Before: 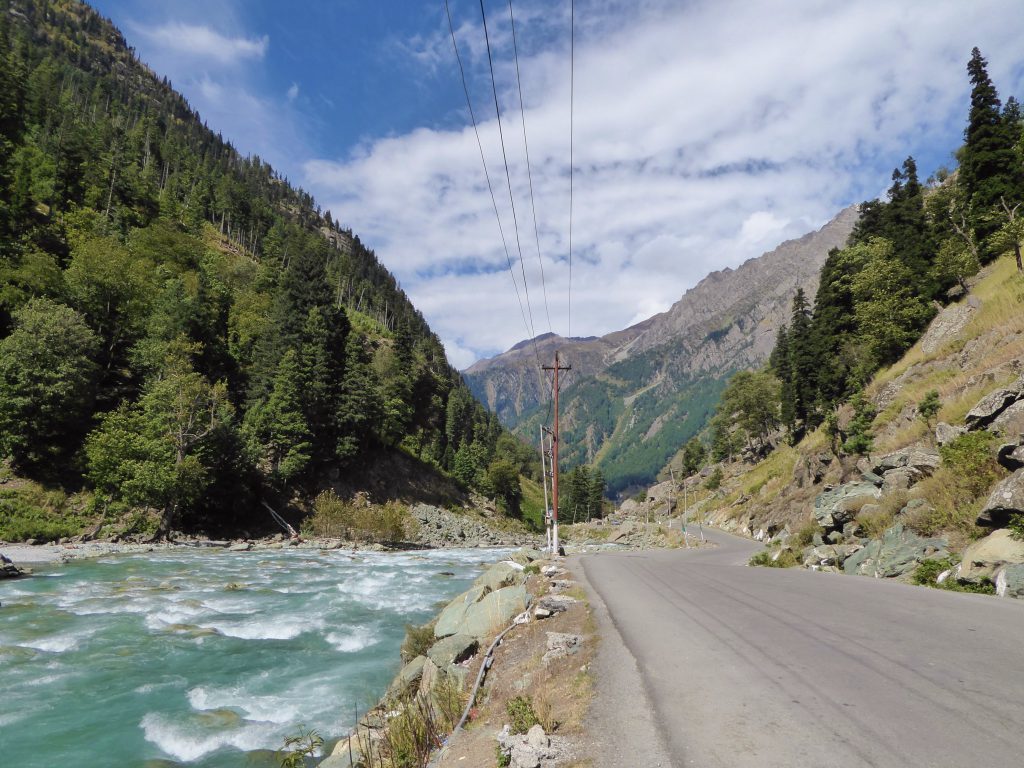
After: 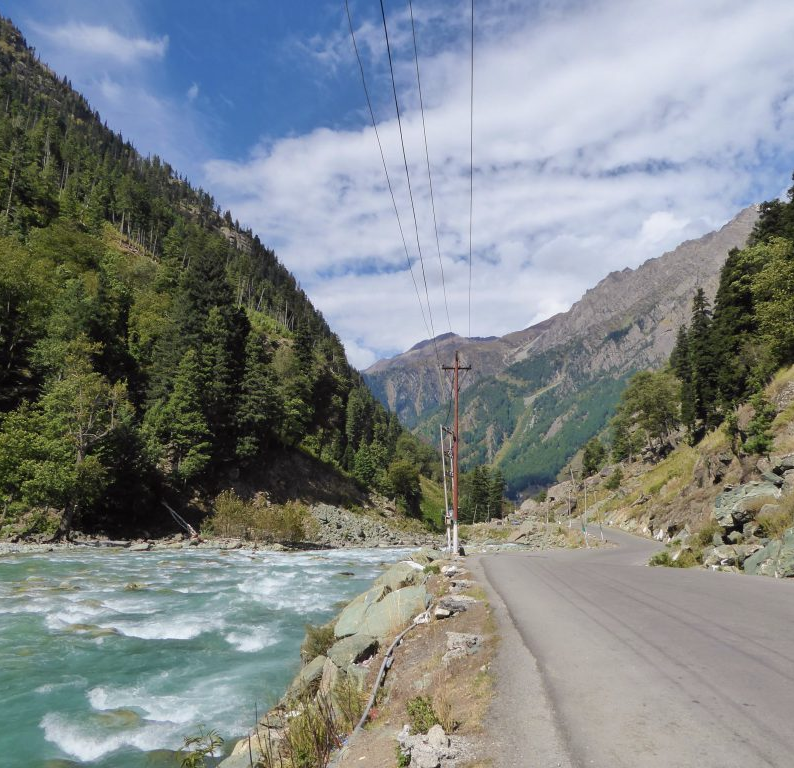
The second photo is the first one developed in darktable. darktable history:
crop: left 9.859%, right 12.547%
